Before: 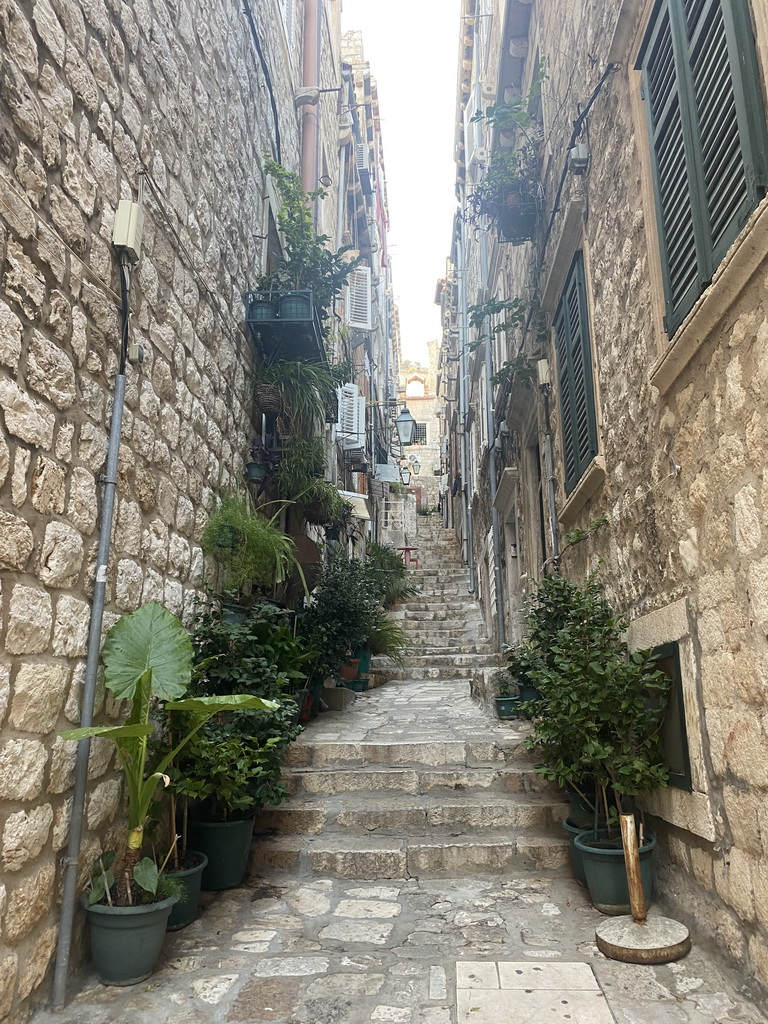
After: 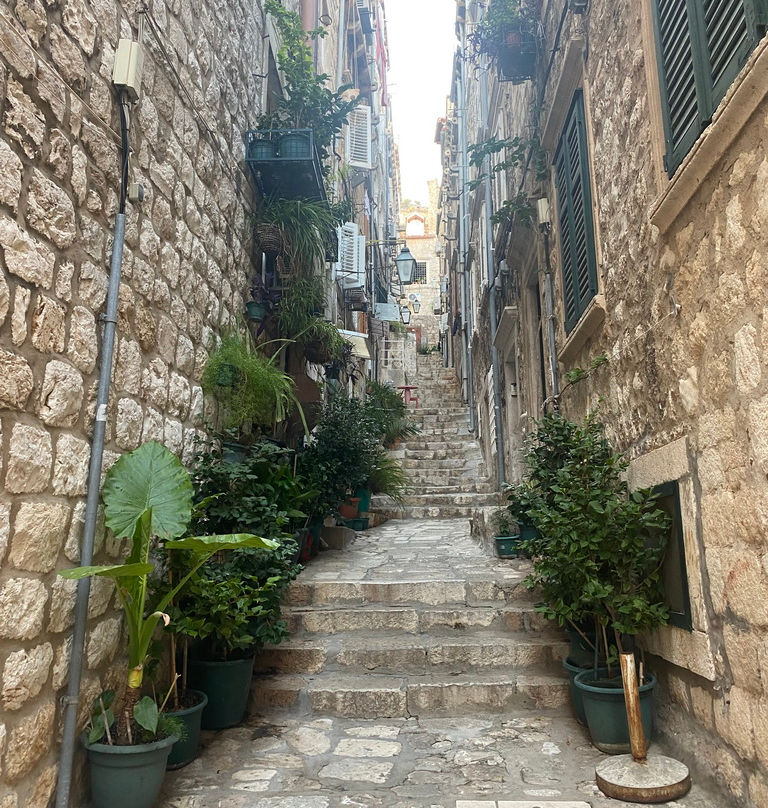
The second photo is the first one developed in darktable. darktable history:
crop and rotate: top 15.733%, bottom 5.317%
